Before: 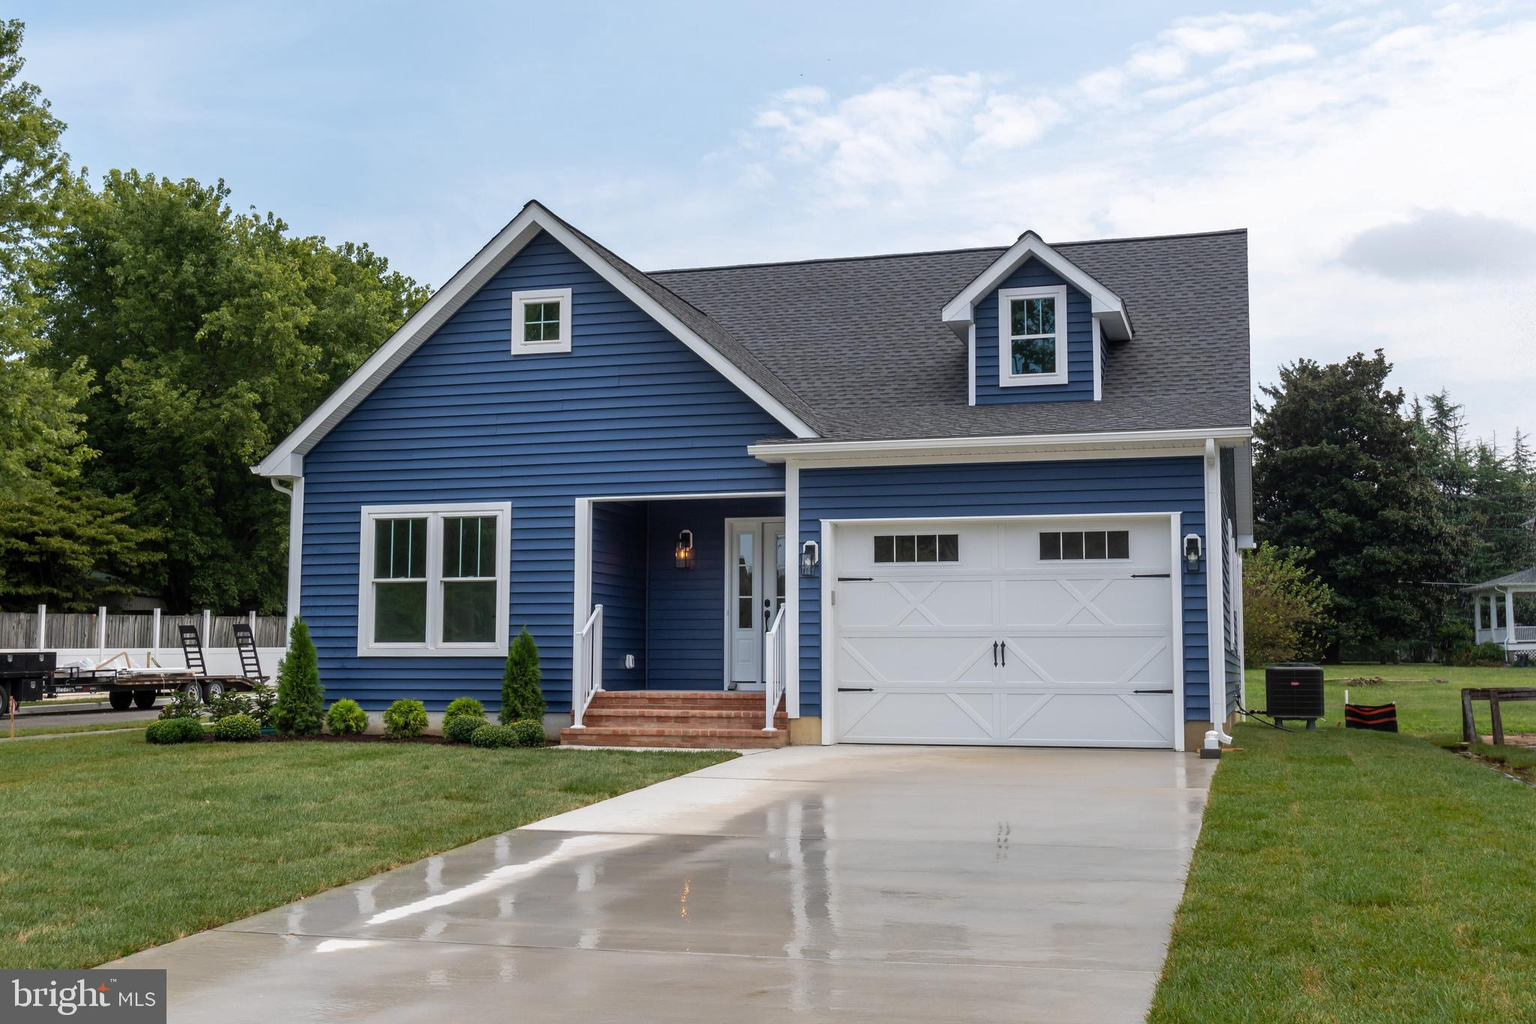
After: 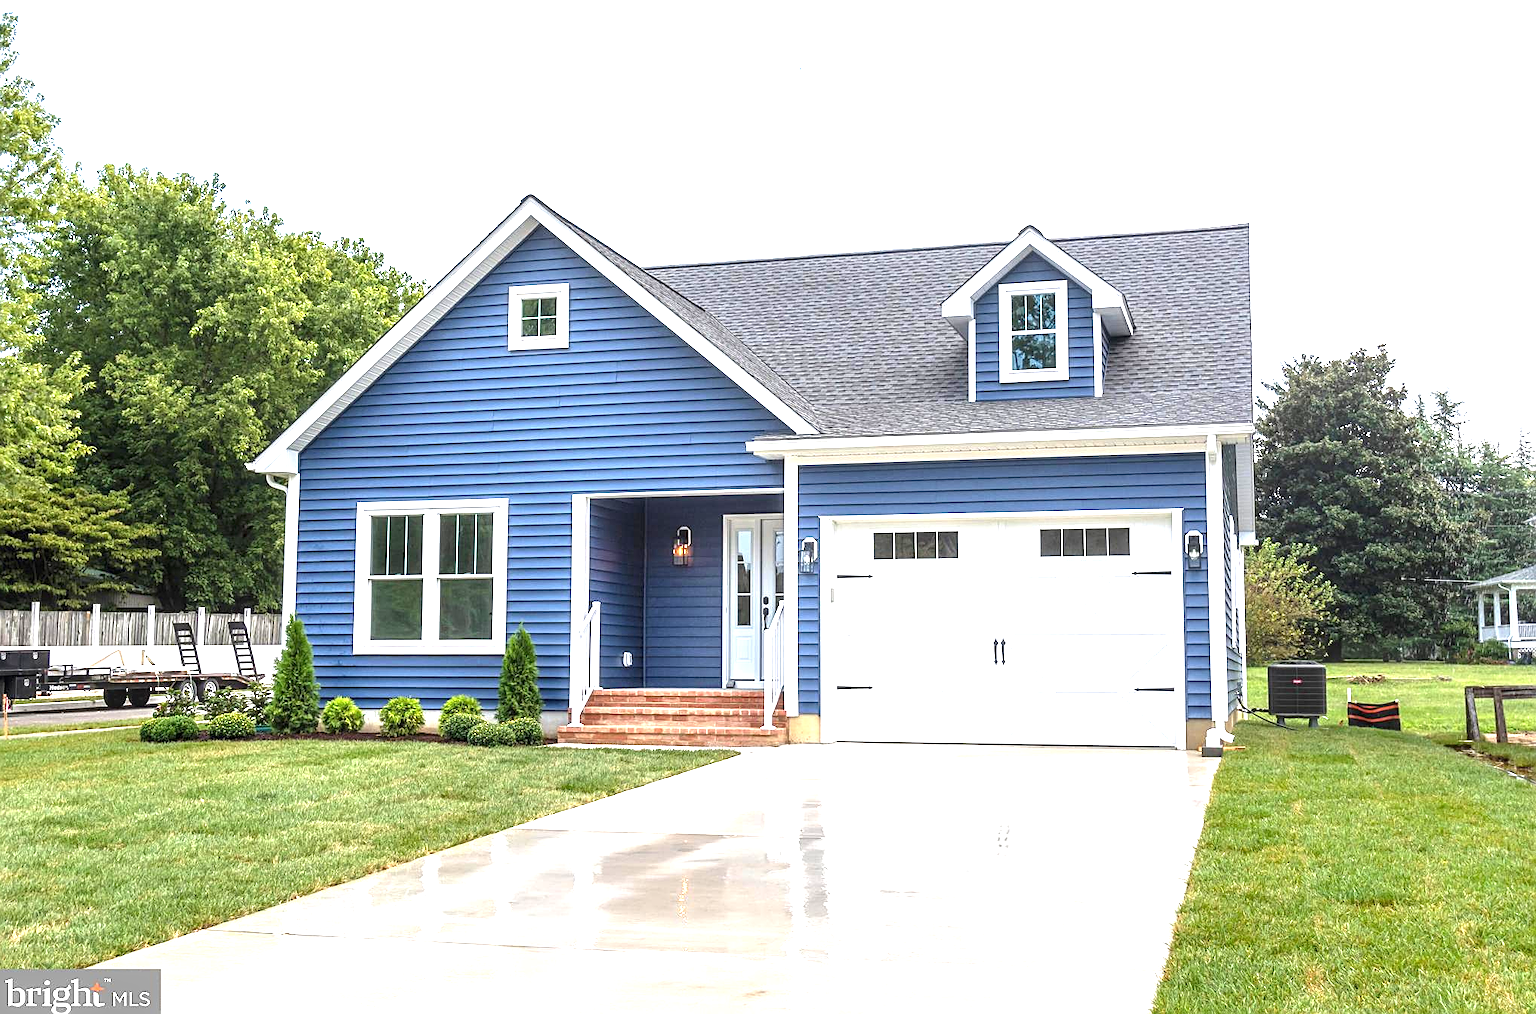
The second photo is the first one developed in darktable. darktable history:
local contrast: on, module defaults
crop: left 0.451%, top 0.684%, right 0.189%, bottom 0.87%
exposure: black level correction 0, exposure 1.743 EV, compensate highlight preservation false
sharpen: on, module defaults
